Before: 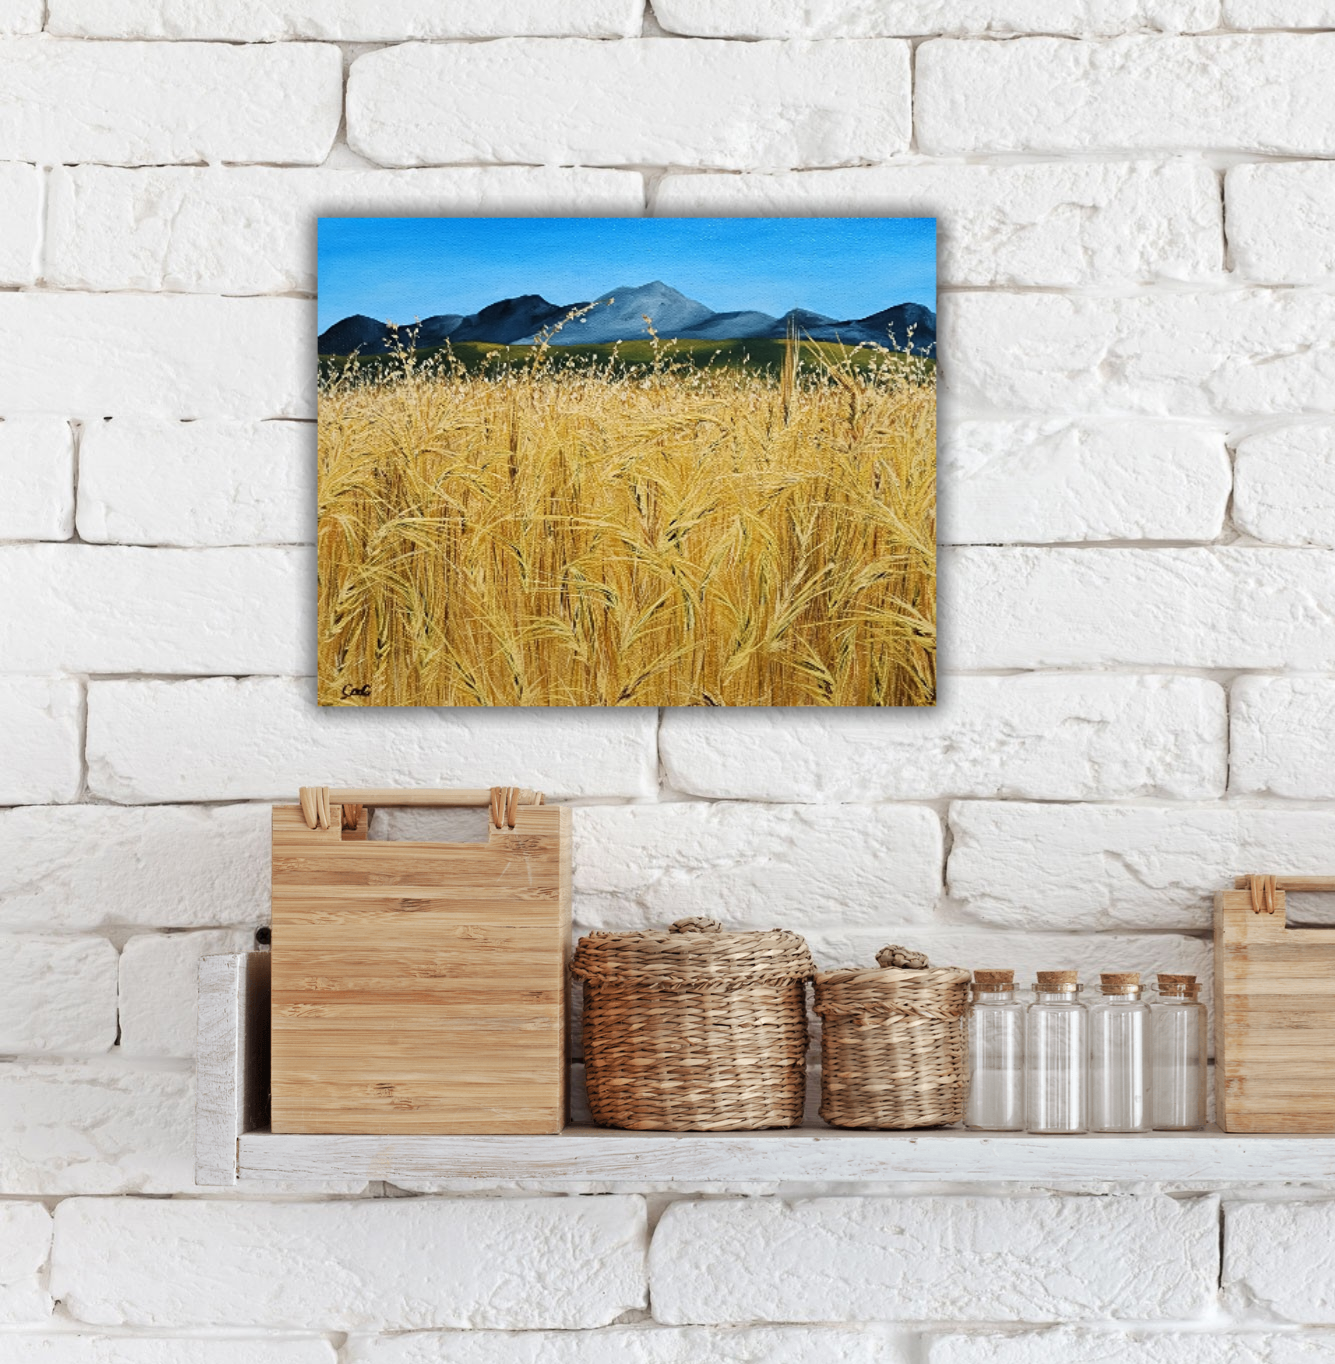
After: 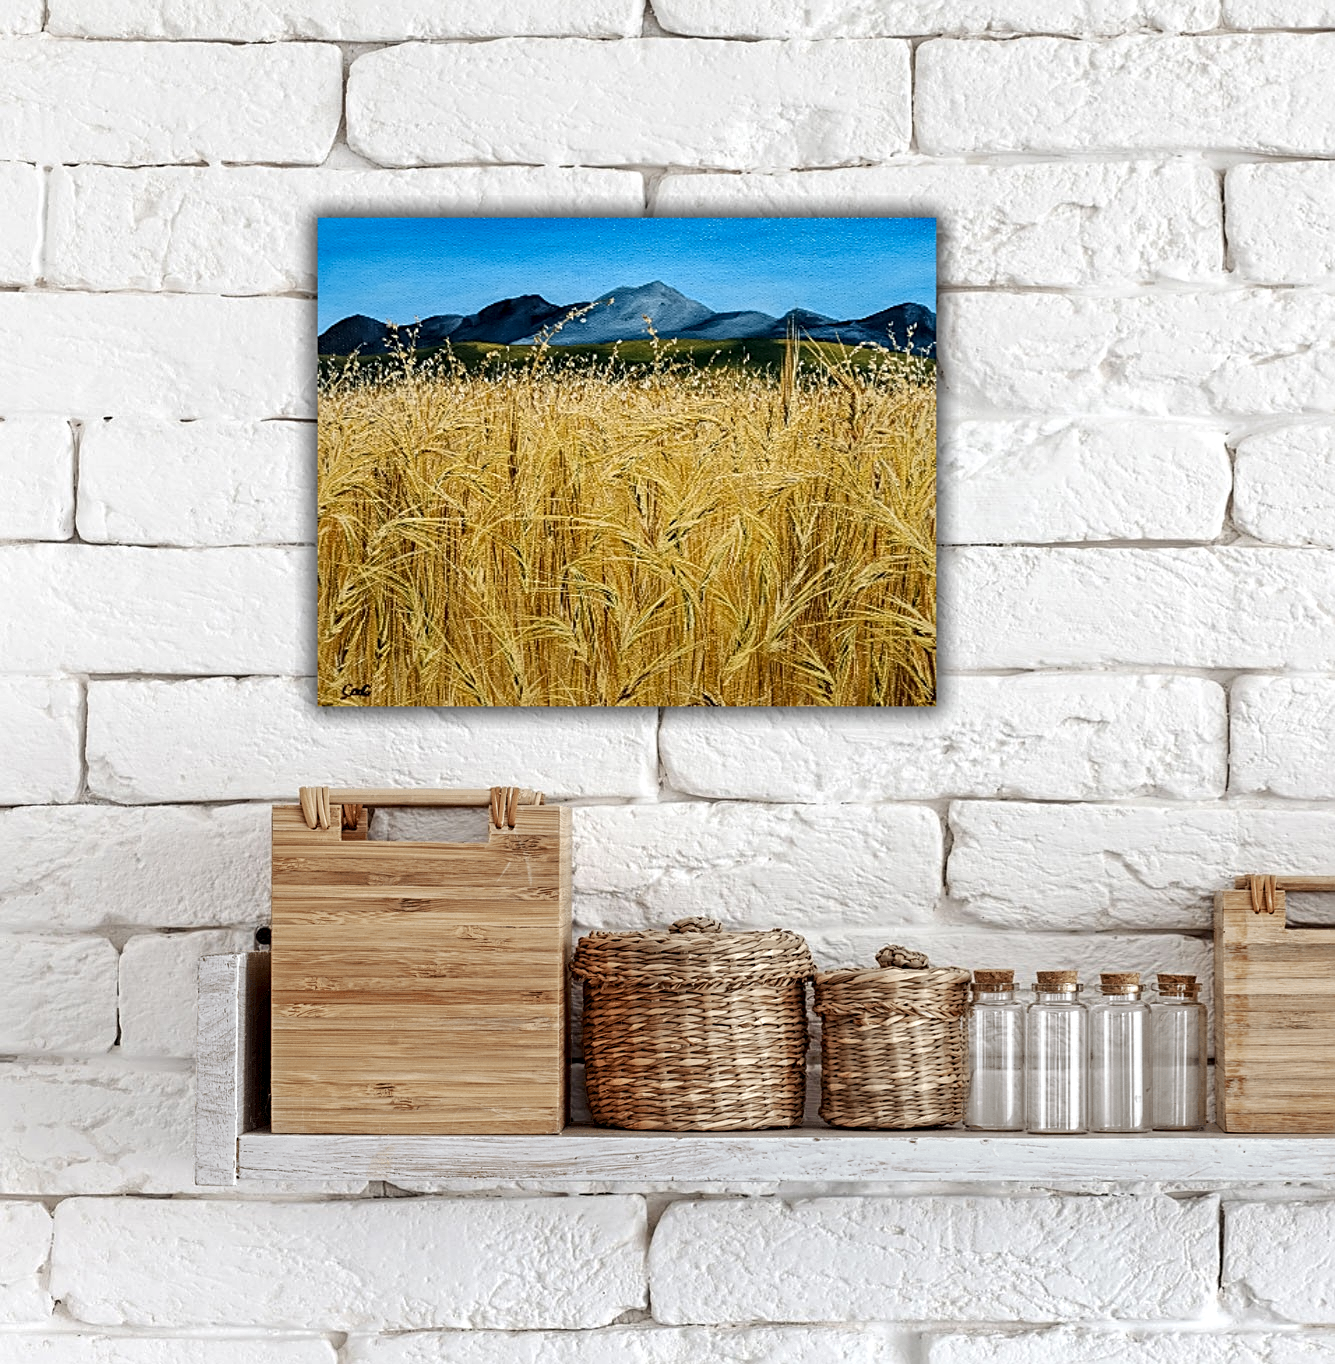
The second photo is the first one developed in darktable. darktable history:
sharpen: on, module defaults
local contrast: highlights 58%, detail 146%
